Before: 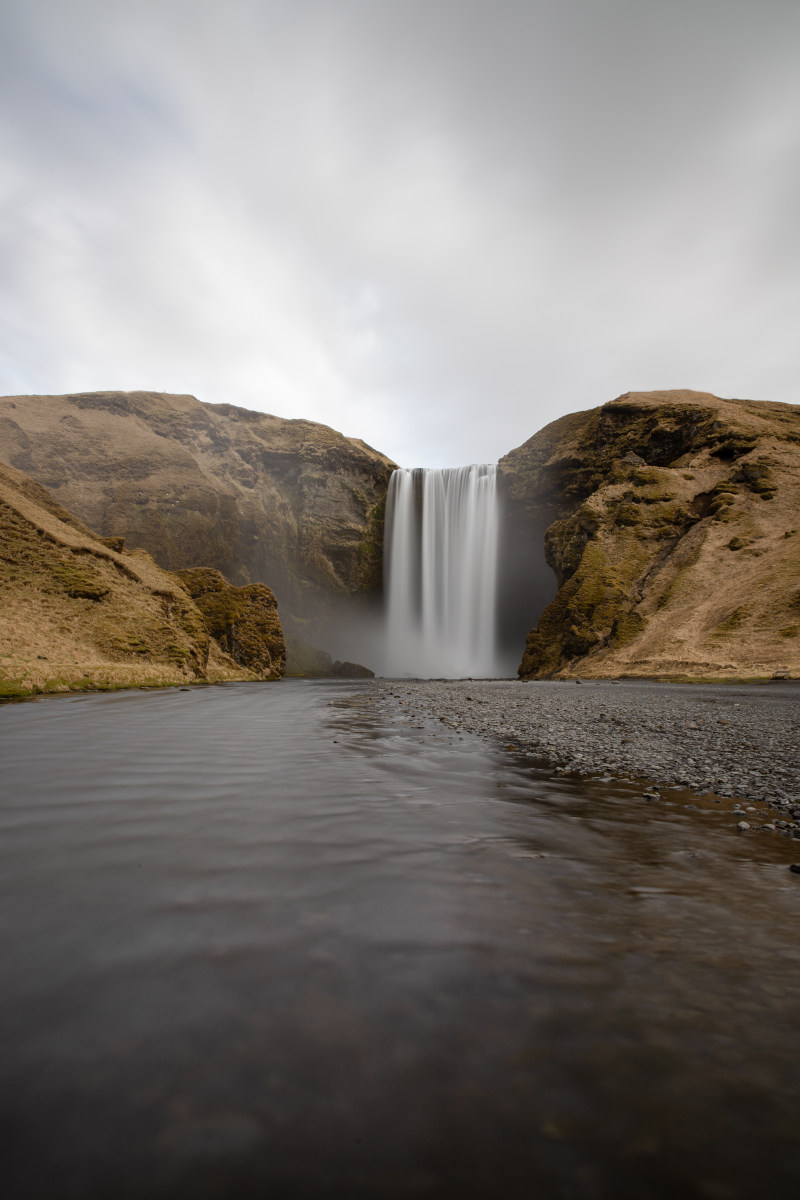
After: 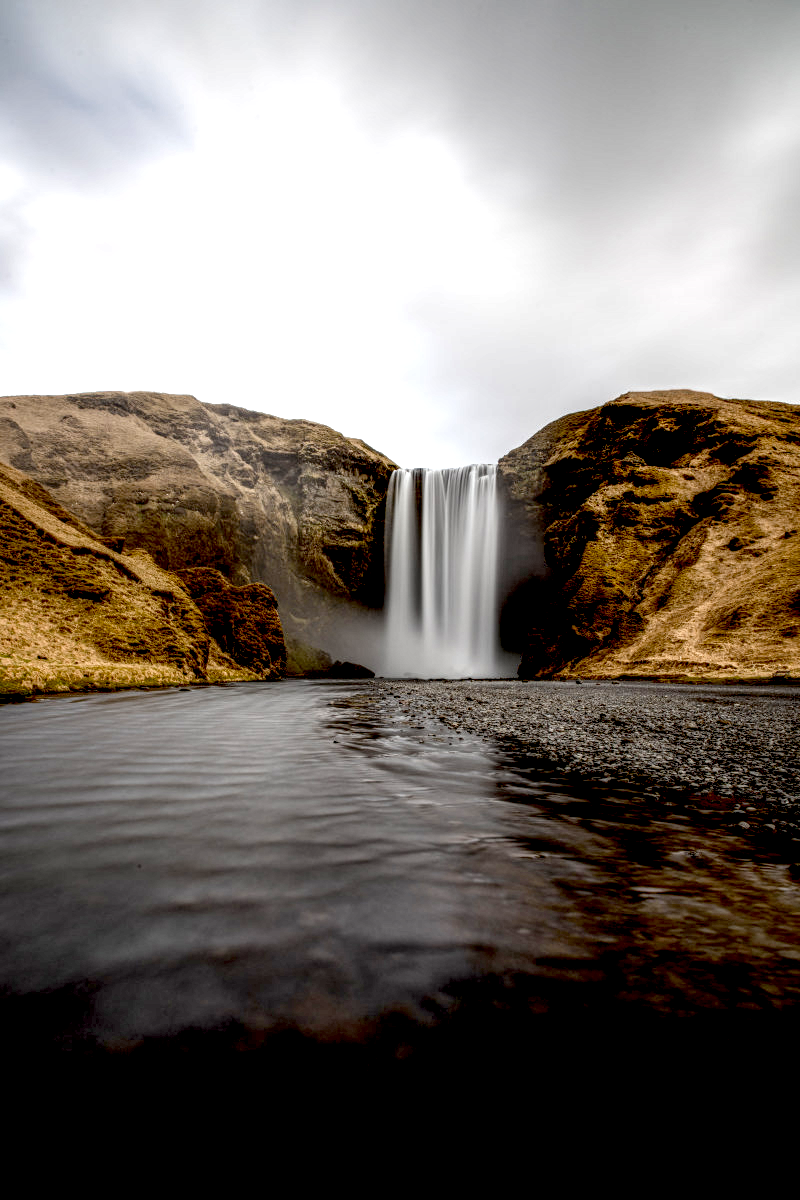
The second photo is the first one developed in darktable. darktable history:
local contrast: highlights 9%, shadows 40%, detail 183%, midtone range 0.464
exposure: black level correction 0.042, exposure 0.5 EV, compensate highlight preservation false
